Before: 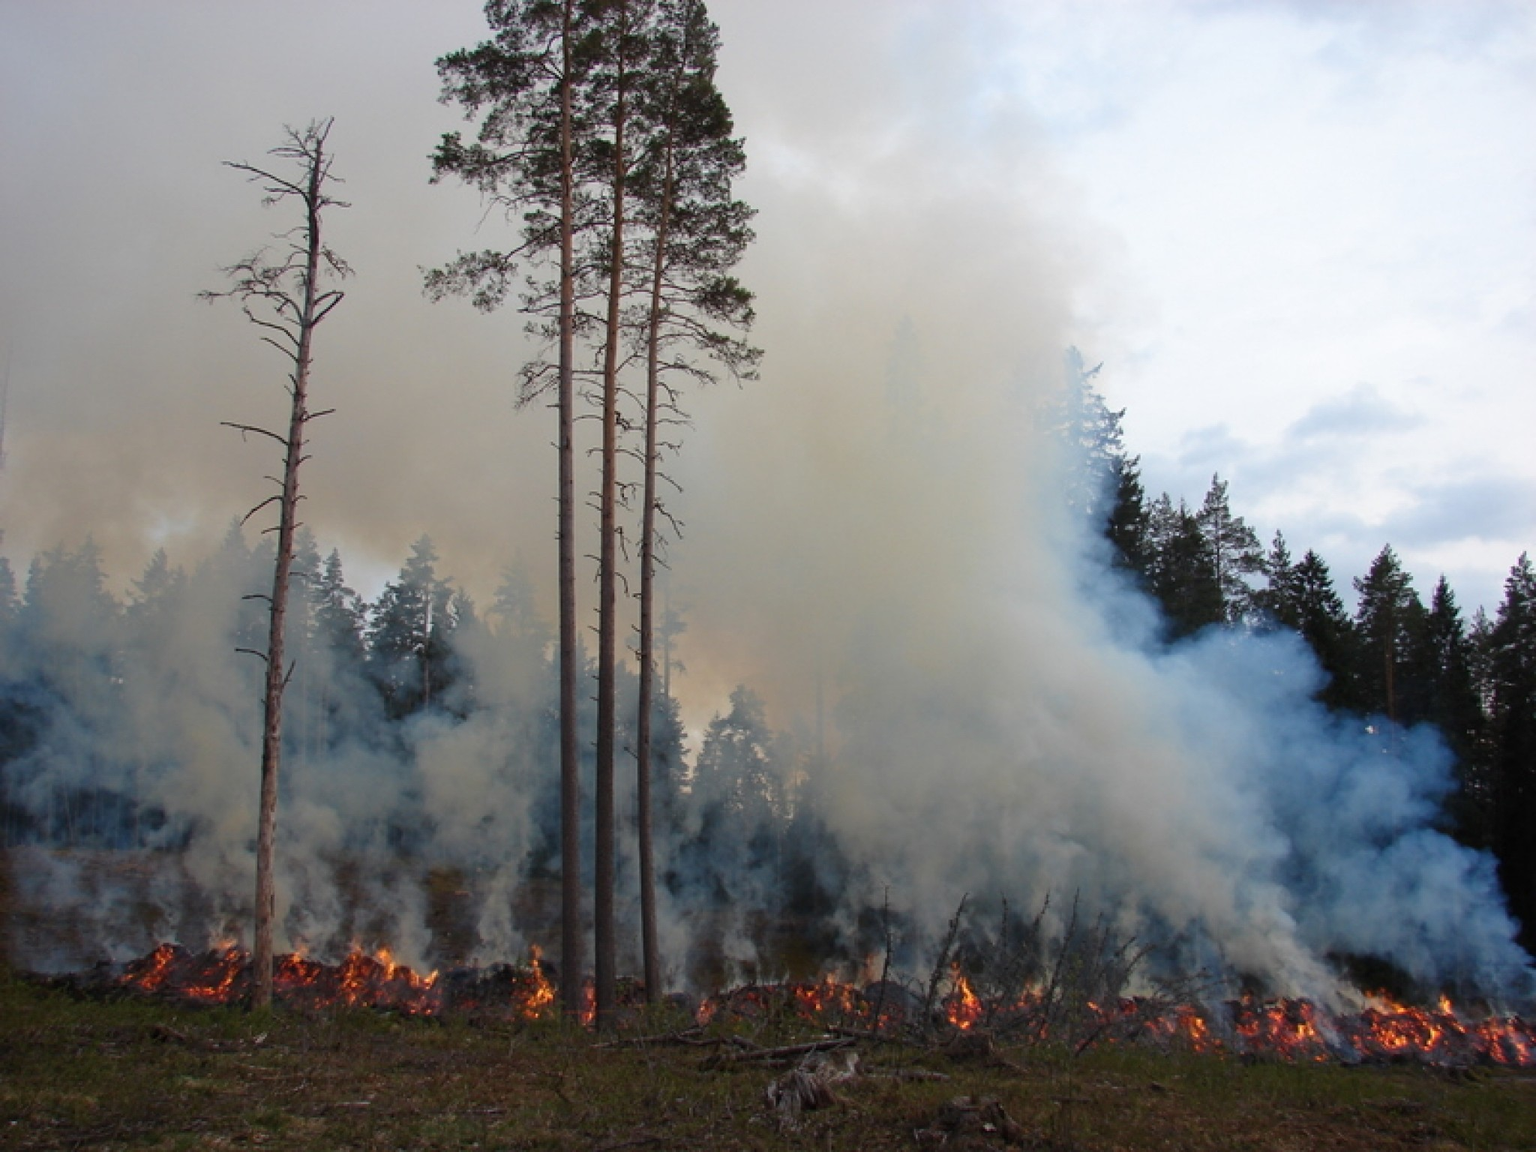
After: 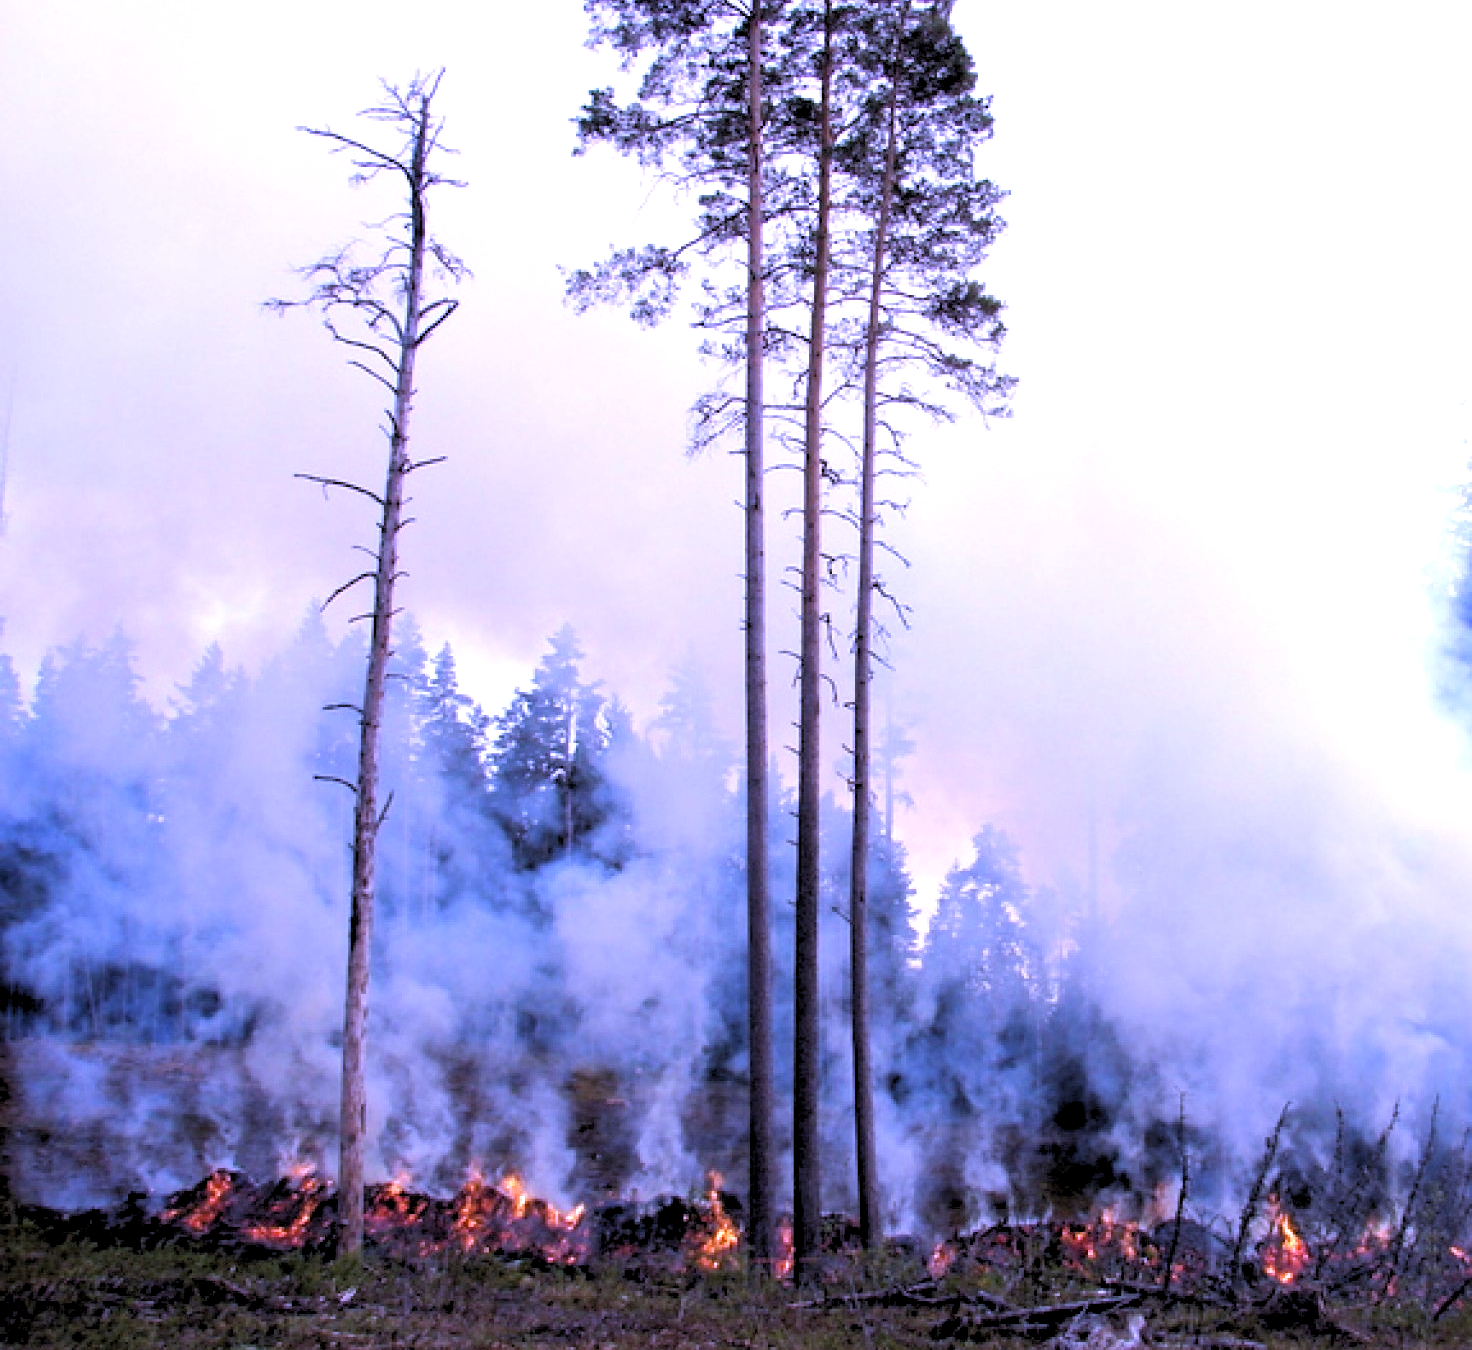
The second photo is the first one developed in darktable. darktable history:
white balance: red 0.98, blue 1.61
crop: top 5.803%, right 27.864%, bottom 5.804%
exposure: exposure 1.15 EV, compensate highlight preservation false
rgb levels: levels [[0.029, 0.461, 0.922], [0, 0.5, 1], [0, 0.5, 1]]
velvia: strength 10%
